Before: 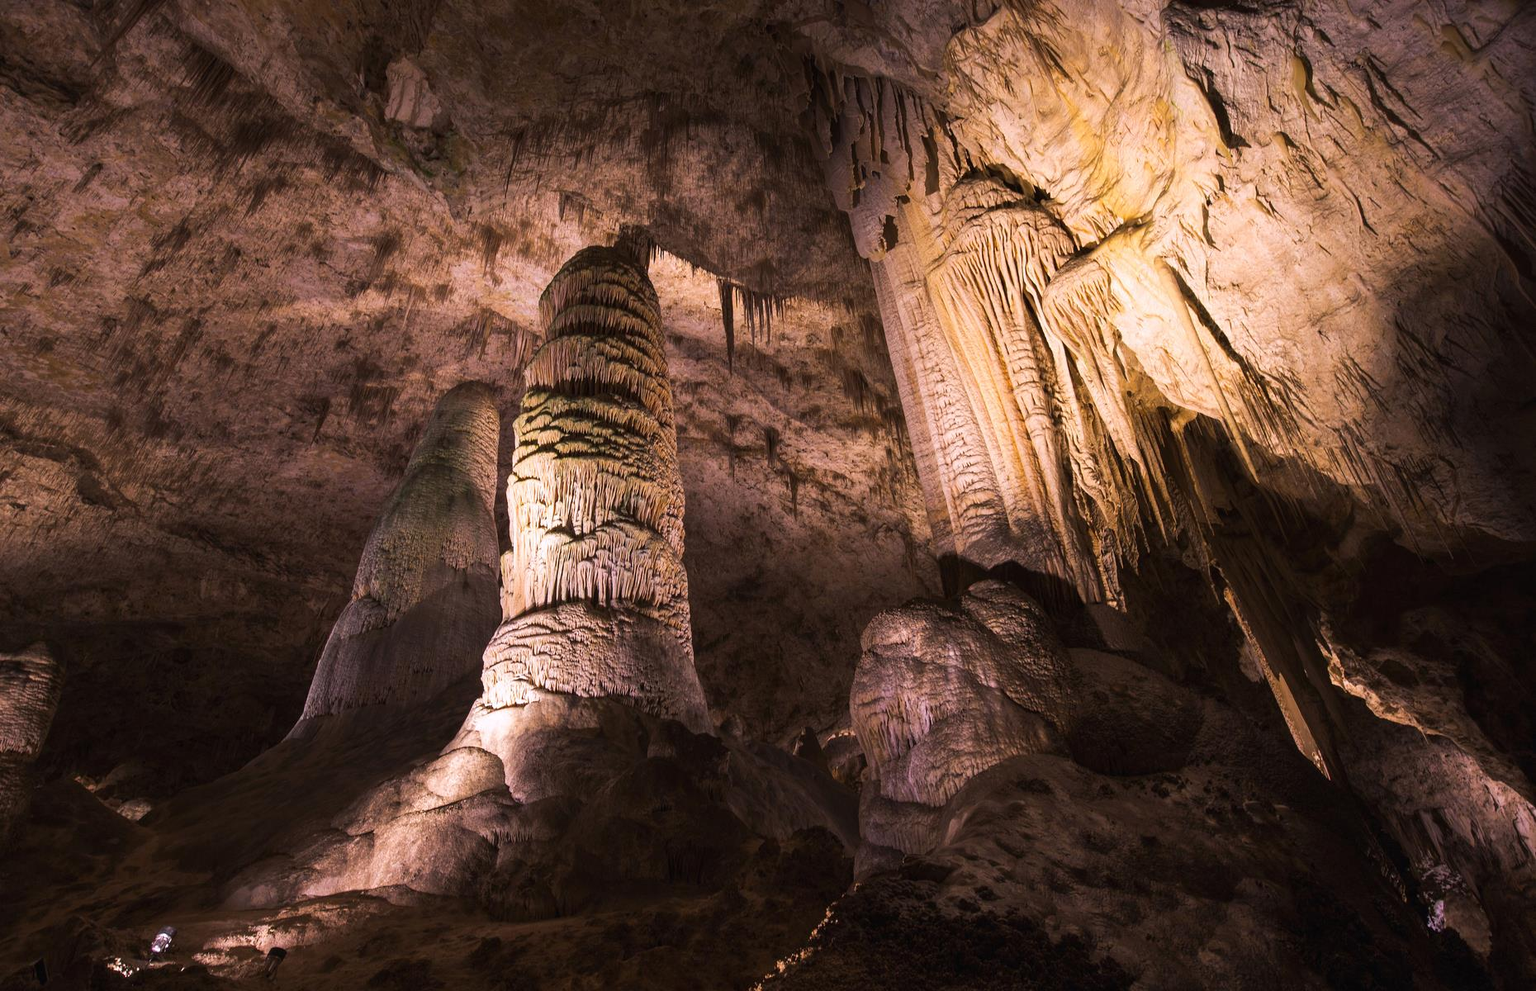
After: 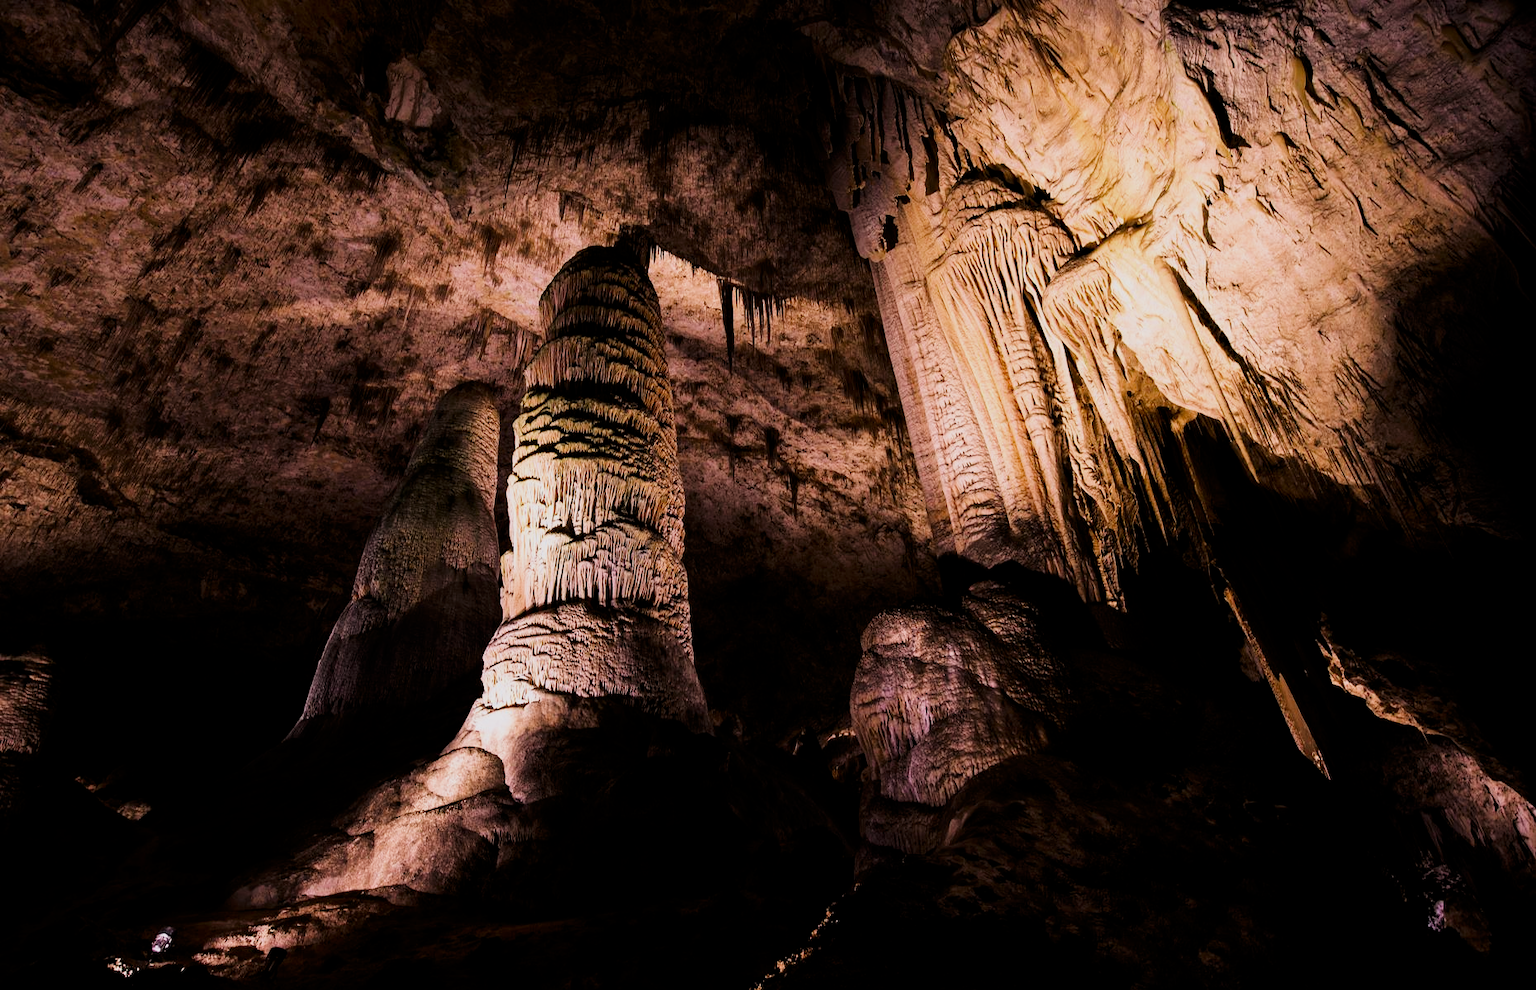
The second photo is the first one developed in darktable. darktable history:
contrast brightness saturation: contrast 0.117, brightness -0.117, saturation 0.199
filmic rgb: black relative exposure -5.11 EV, white relative exposure 3.96 EV, hardness 2.88, contrast 1.298, add noise in highlights 0, color science v3 (2019), use custom middle-gray values true, contrast in highlights soft
